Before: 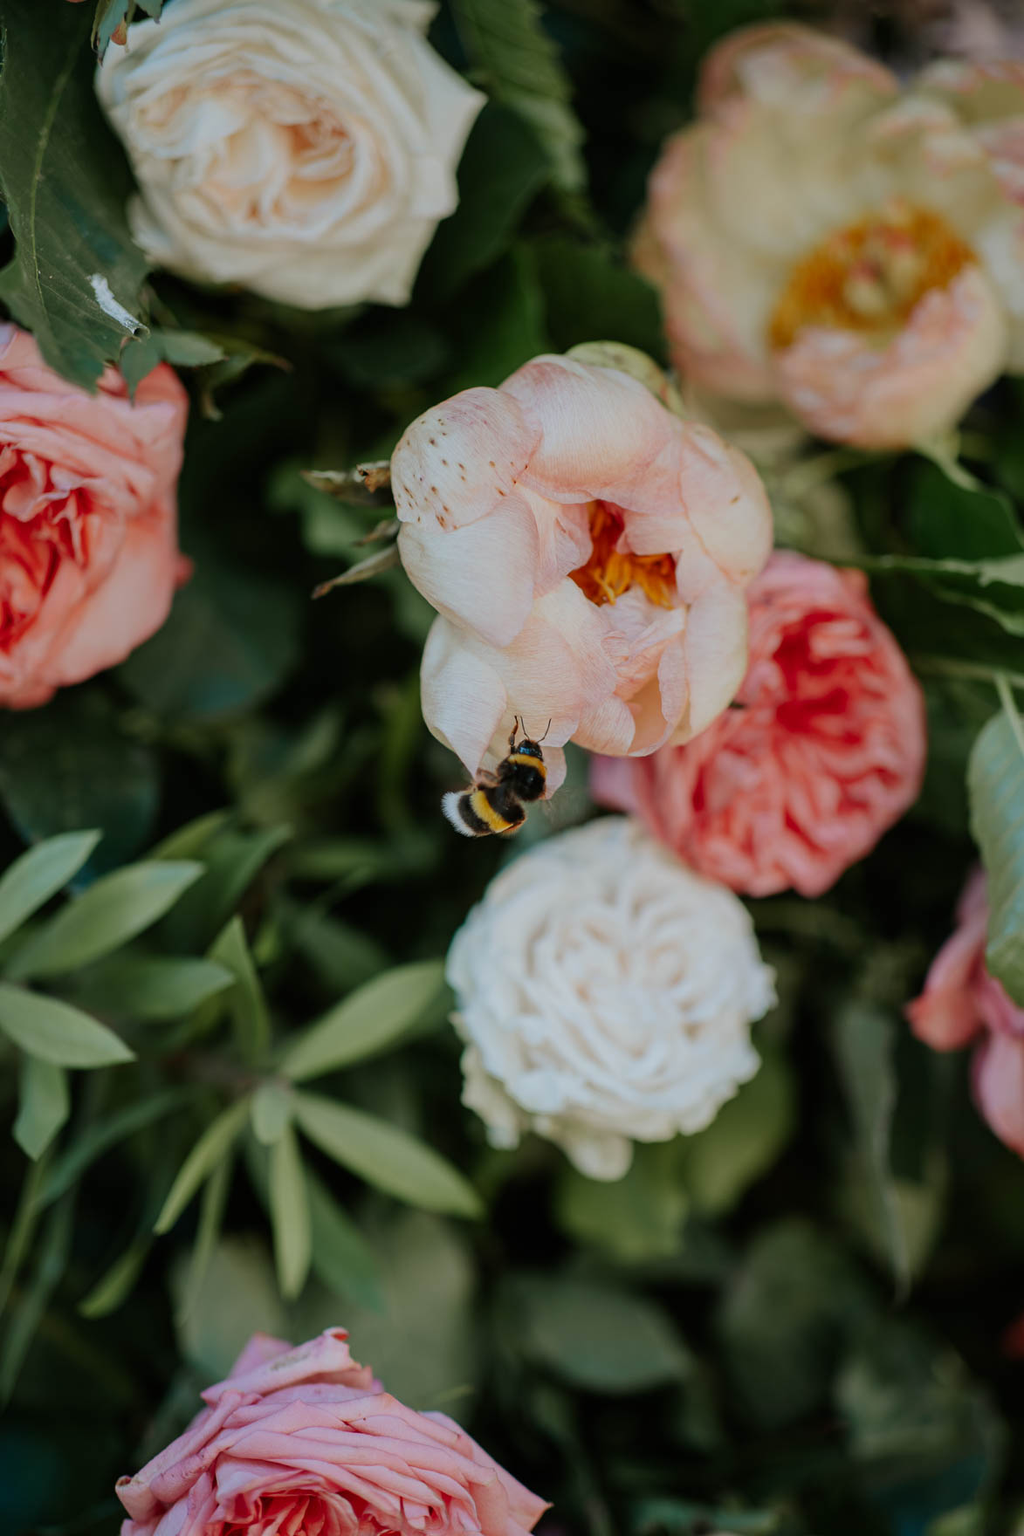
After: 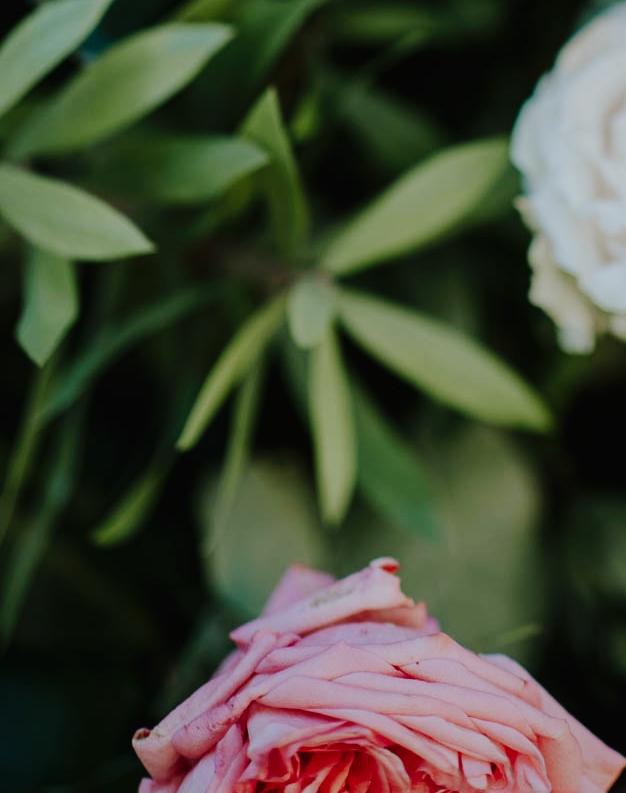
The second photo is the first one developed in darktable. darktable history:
crop and rotate: top 54.778%, right 46.61%, bottom 0.159%
tone curve: curves: ch0 [(0, 0) (0.003, 0.012) (0.011, 0.014) (0.025, 0.02) (0.044, 0.034) (0.069, 0.047) (0.1, 0.063) (0.136, 0.086) (0.177, 0.131) (0.224, 0.183) (0.277, 0.243) (0.335, 0.317) (0.399, 0.403) (0.468, 0.488) (0.543, 0.573) (0.623, 0.649) (0.709, 0.718) (0.801, 0.795) (0.898, 0.872) (1, 1)], preserve colors none
